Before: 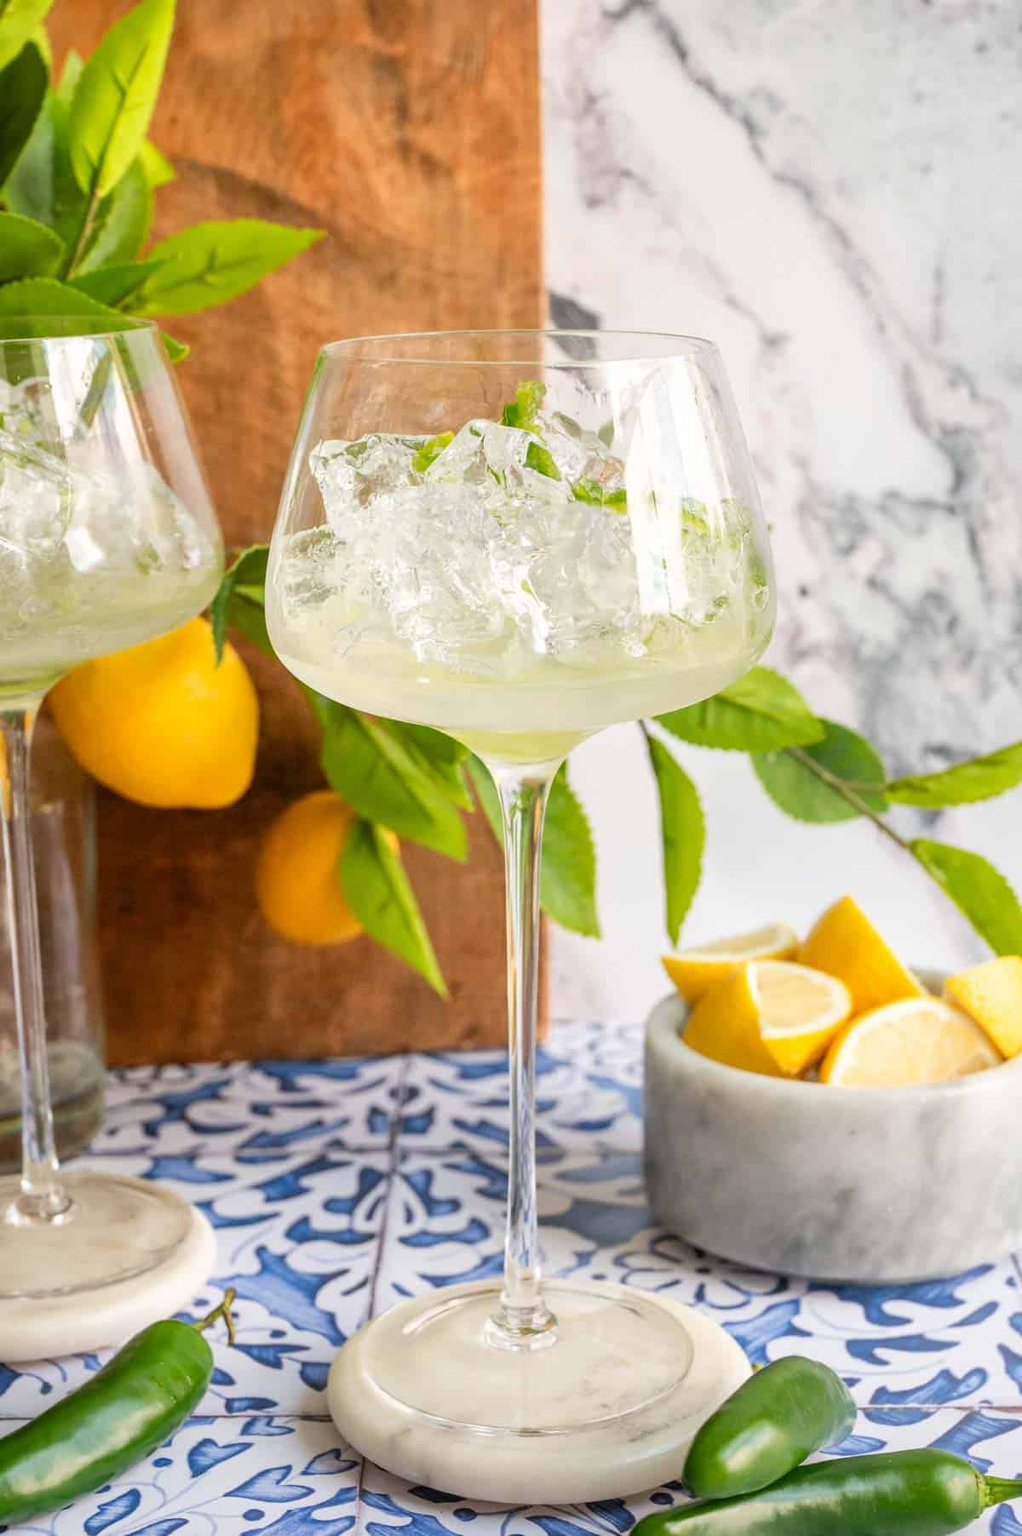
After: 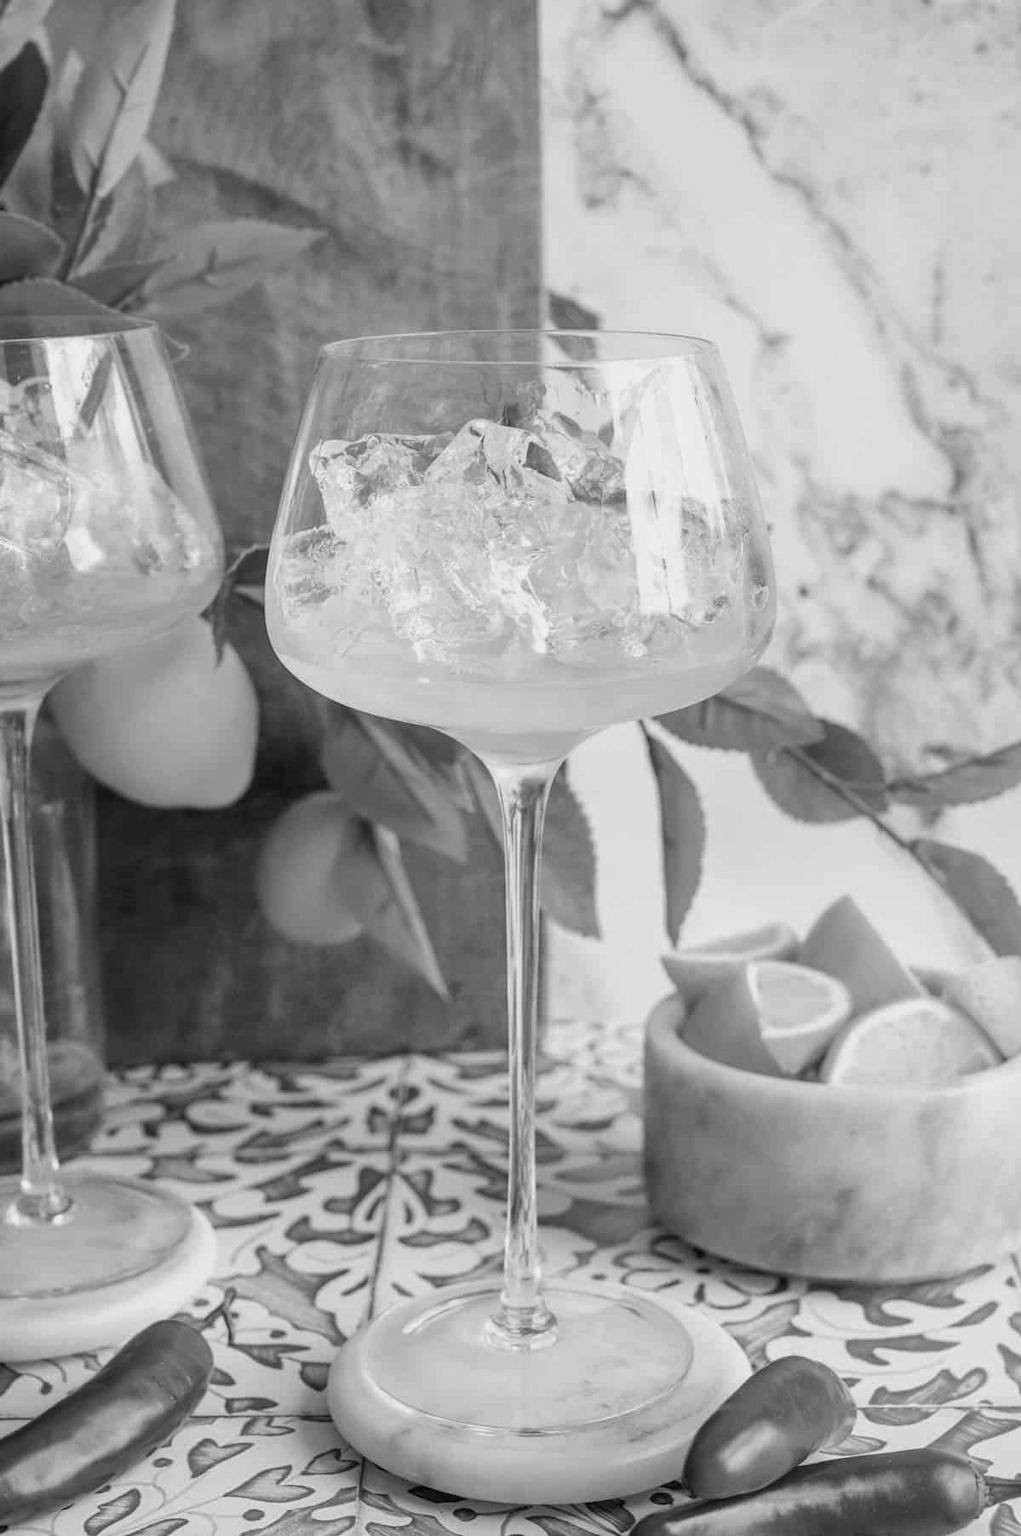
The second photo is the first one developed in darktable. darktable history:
exposure: exposure -0.116 EV, compensate exposure bias true, compensate highlight preservation false
color calibration: output gray [0.21, 0.42, 0.37, 0], gray › normalize channels true, illuminant same as pipeline (D50), adaptation XYZ, x 0.346, y 0.359, gamut compression 0
